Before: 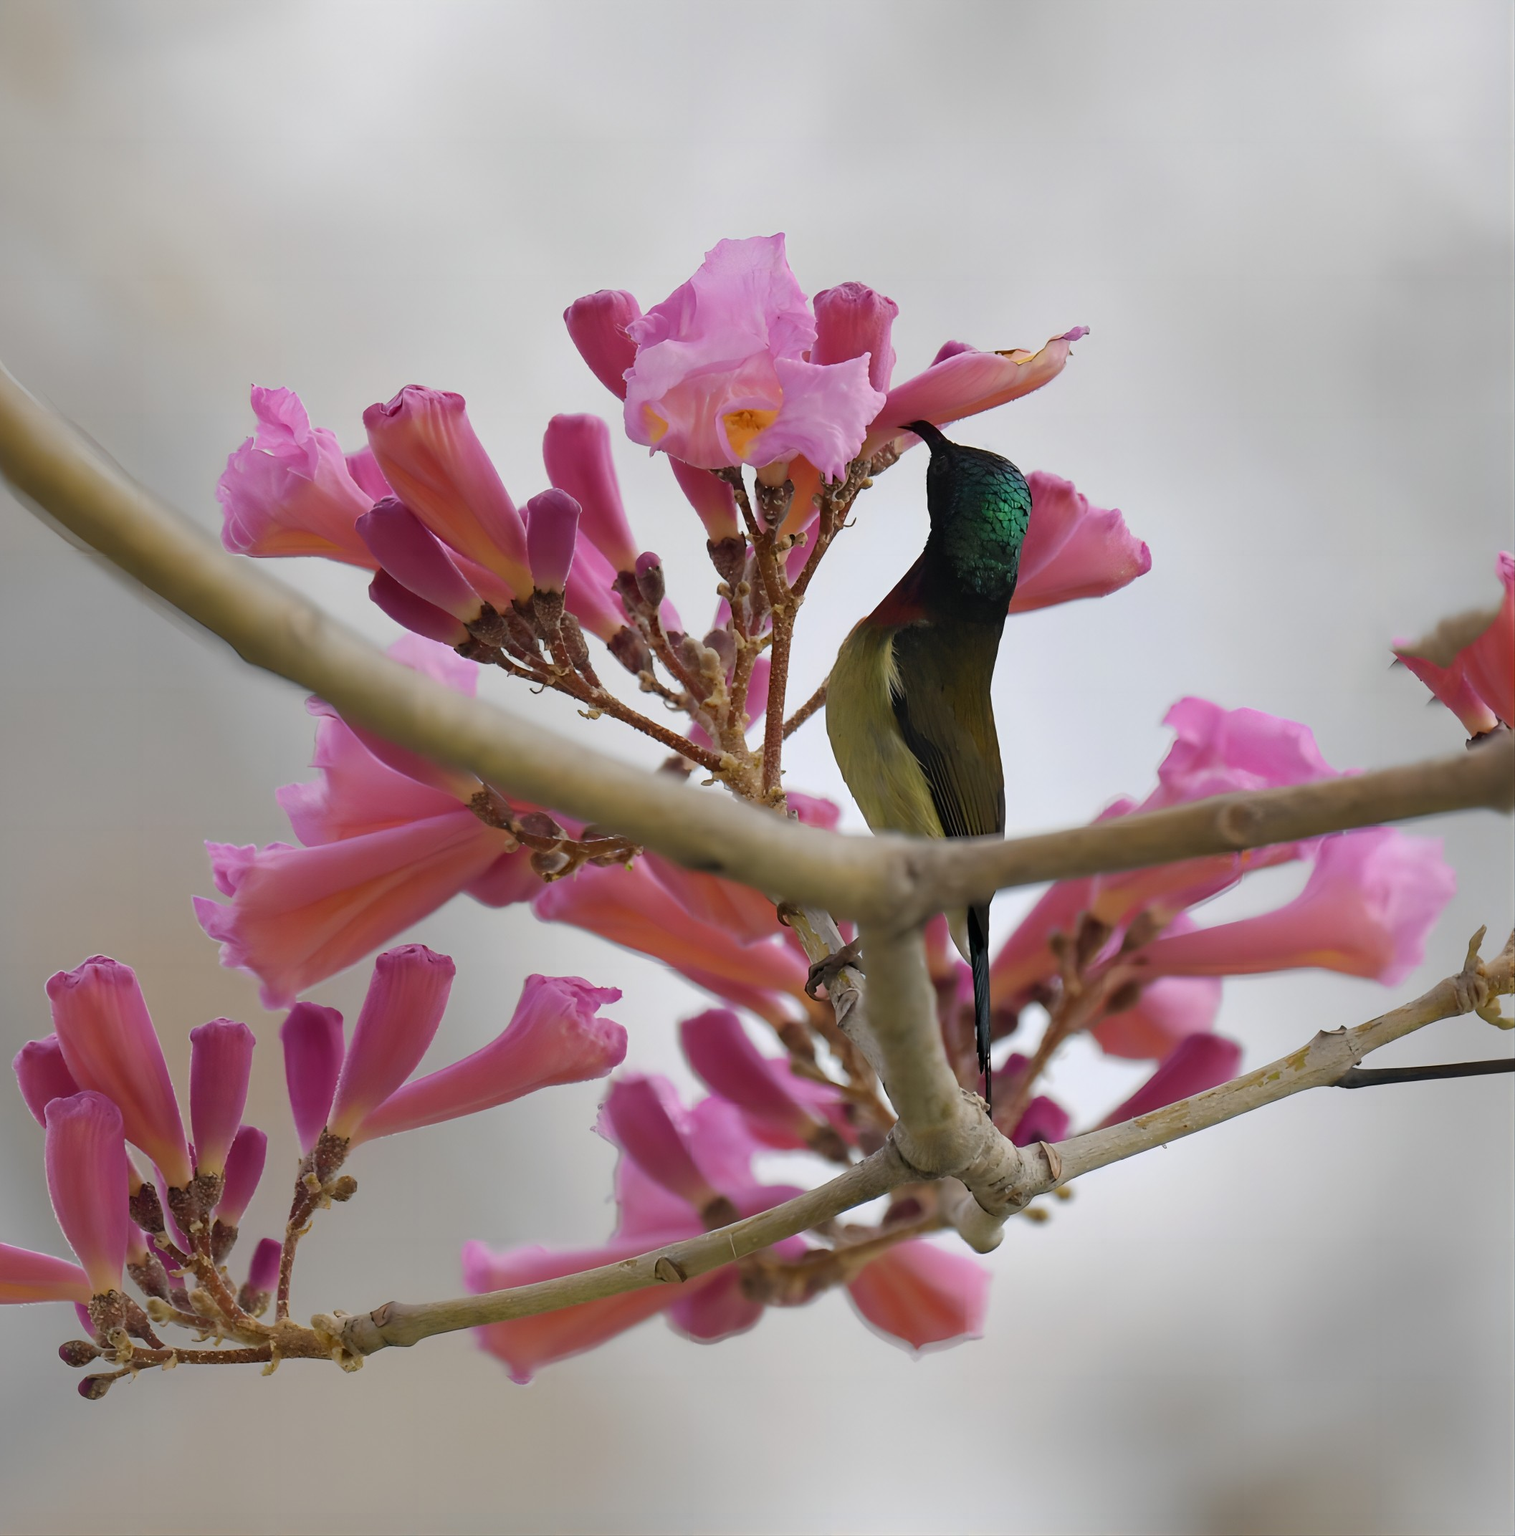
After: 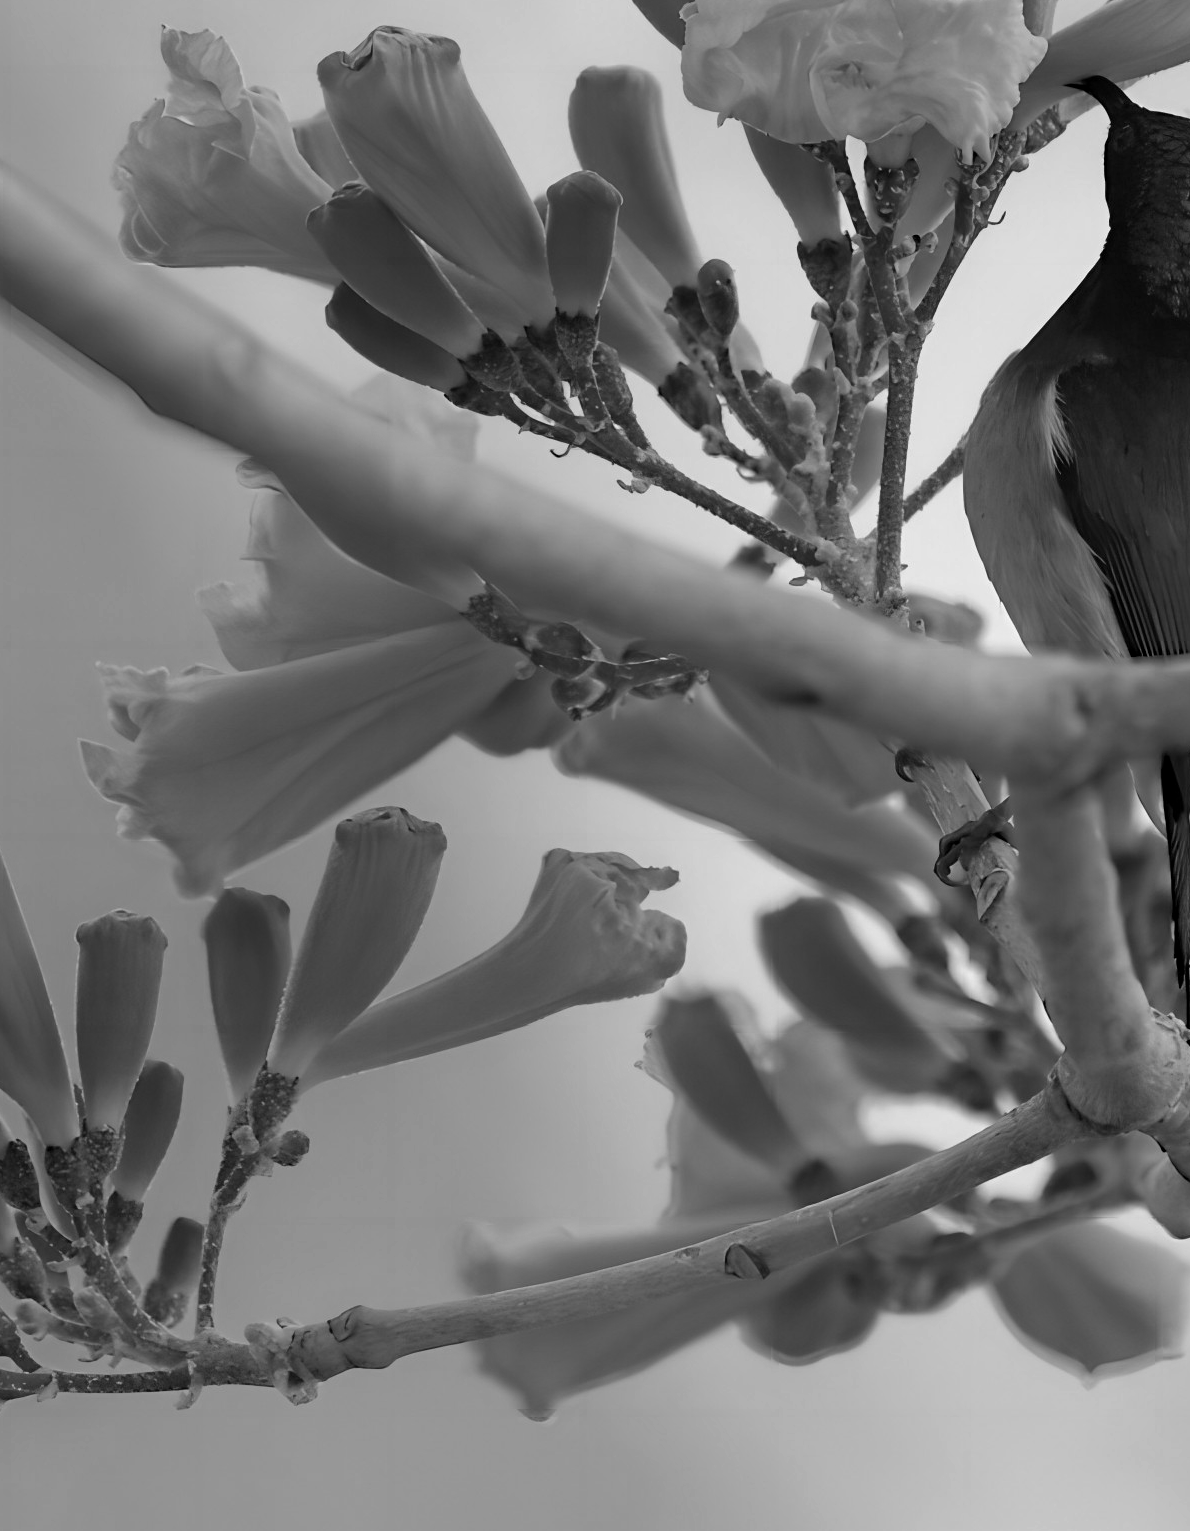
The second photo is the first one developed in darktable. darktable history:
haze removal: compatibility mode true, adaptive false
monochrome: a -4.13, b 5.16, size 1
crop: left 8.966%, top 23.852%, right 34.699%, bottom 4.703%
